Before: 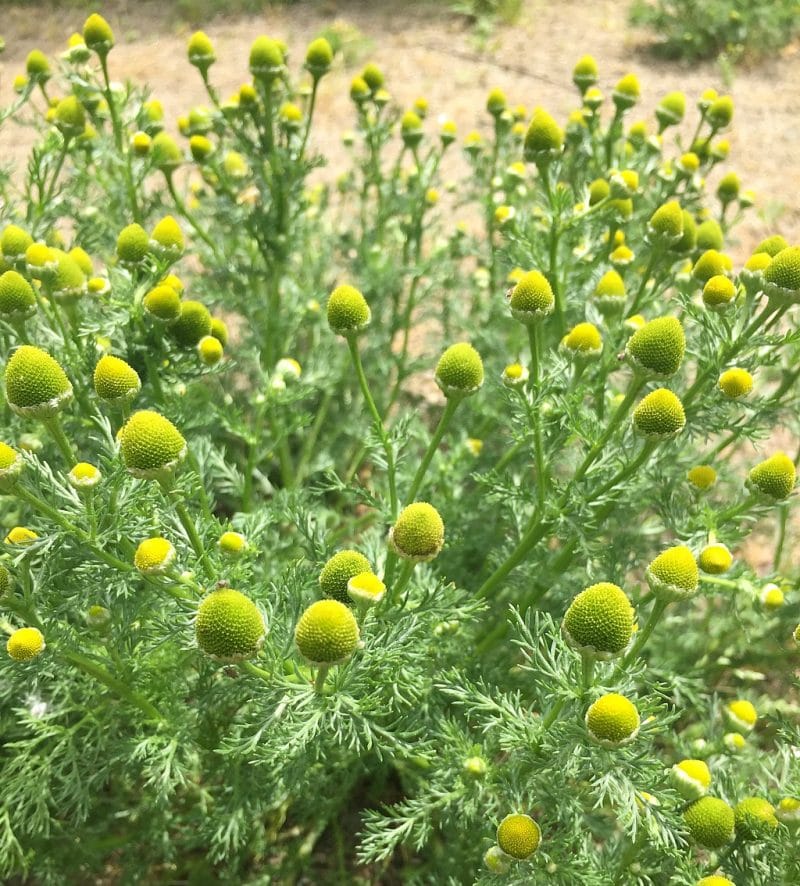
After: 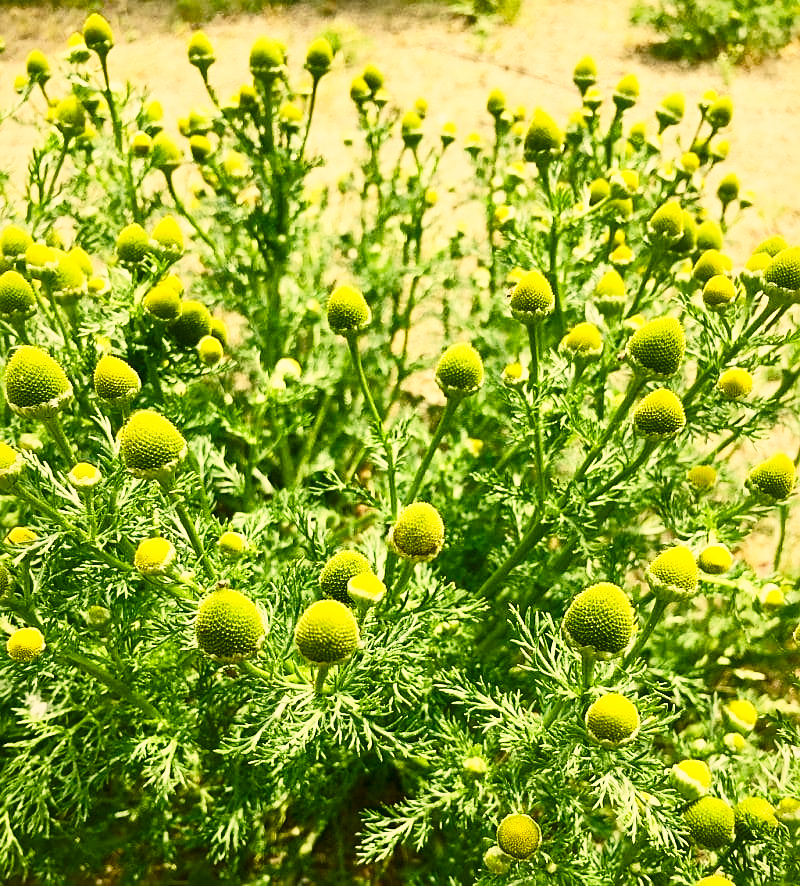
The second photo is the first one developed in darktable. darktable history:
sharpen: on, module defaults
color correction: highlights a* 2.61, highlights b* 22.55
color balance rgb: perceptual saturation grading › global saturation 24.415%, perceptual saturation grading › highlights -24.688%, perceptual saturation grading › mid-tones 24.393%, perceptual saturation grading › shadows 38.807%, perceptual brilliance grading › global brilliance 2.507%, perceptual brilliance grading › highlights -2.224%, perceptual brilliance grading › shadows 2.936%, global vibrance -7.579%, contrast -13.63%, saturation formula JzAzBz (2021)
base curve: curves: ch0 [(0, 0) (0.088, 0.125) (0.176, 0.251) (0.354, 0.501) (0.613, 0.749) (1, 0.877)], preserve colors none
contrast brightness saturation: contrast 0.281
local contrast: mode bilateral grid, contrast 19, coarseness 50, detail 127%, midtone range 0.2
